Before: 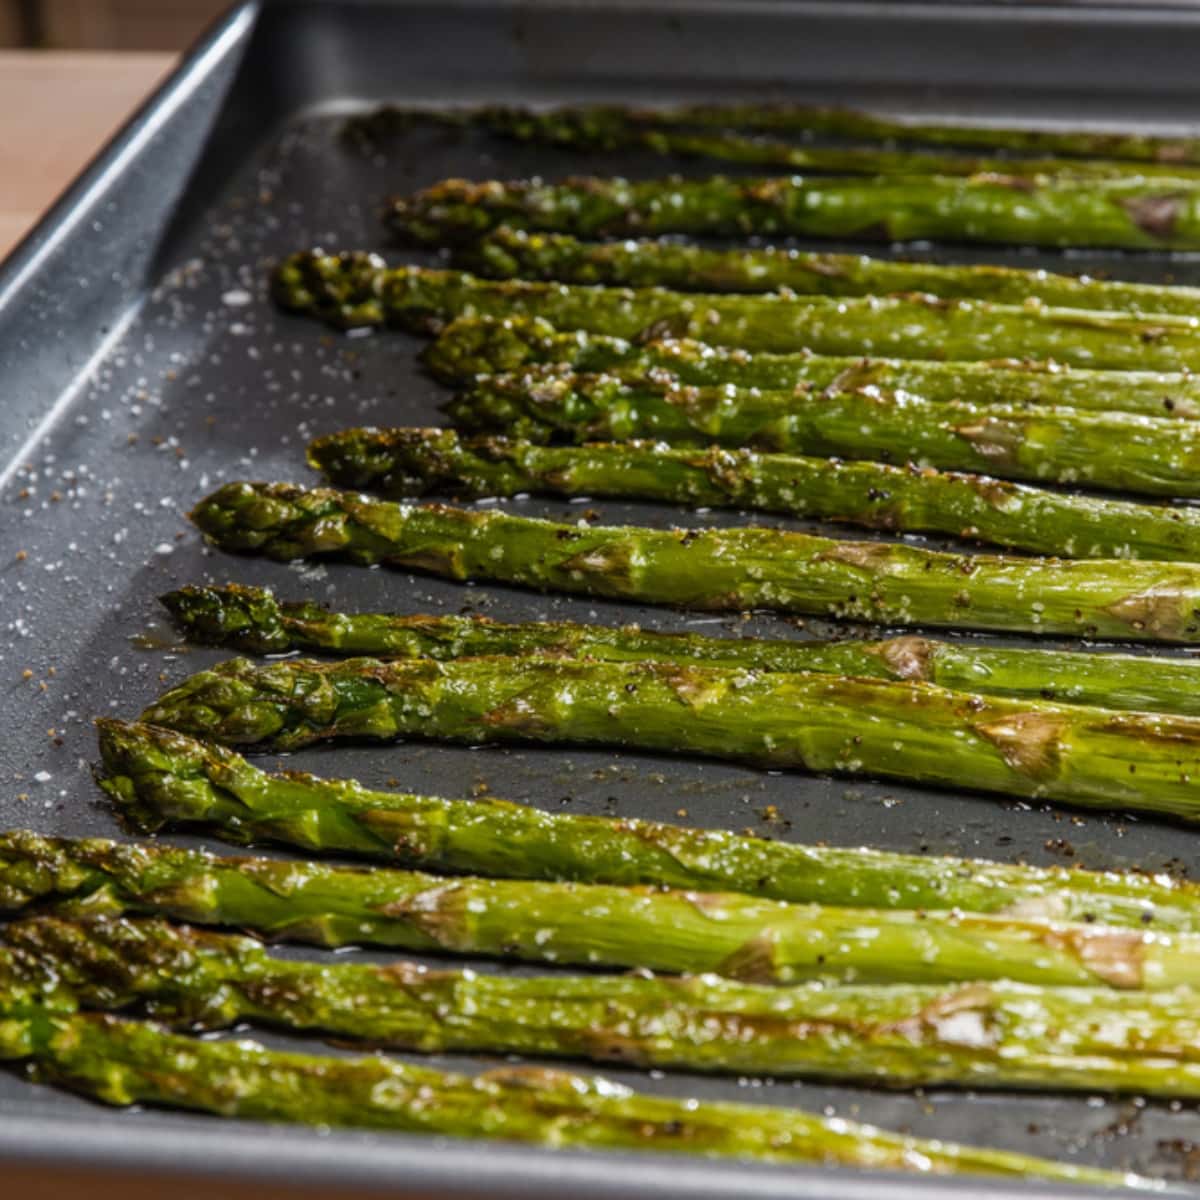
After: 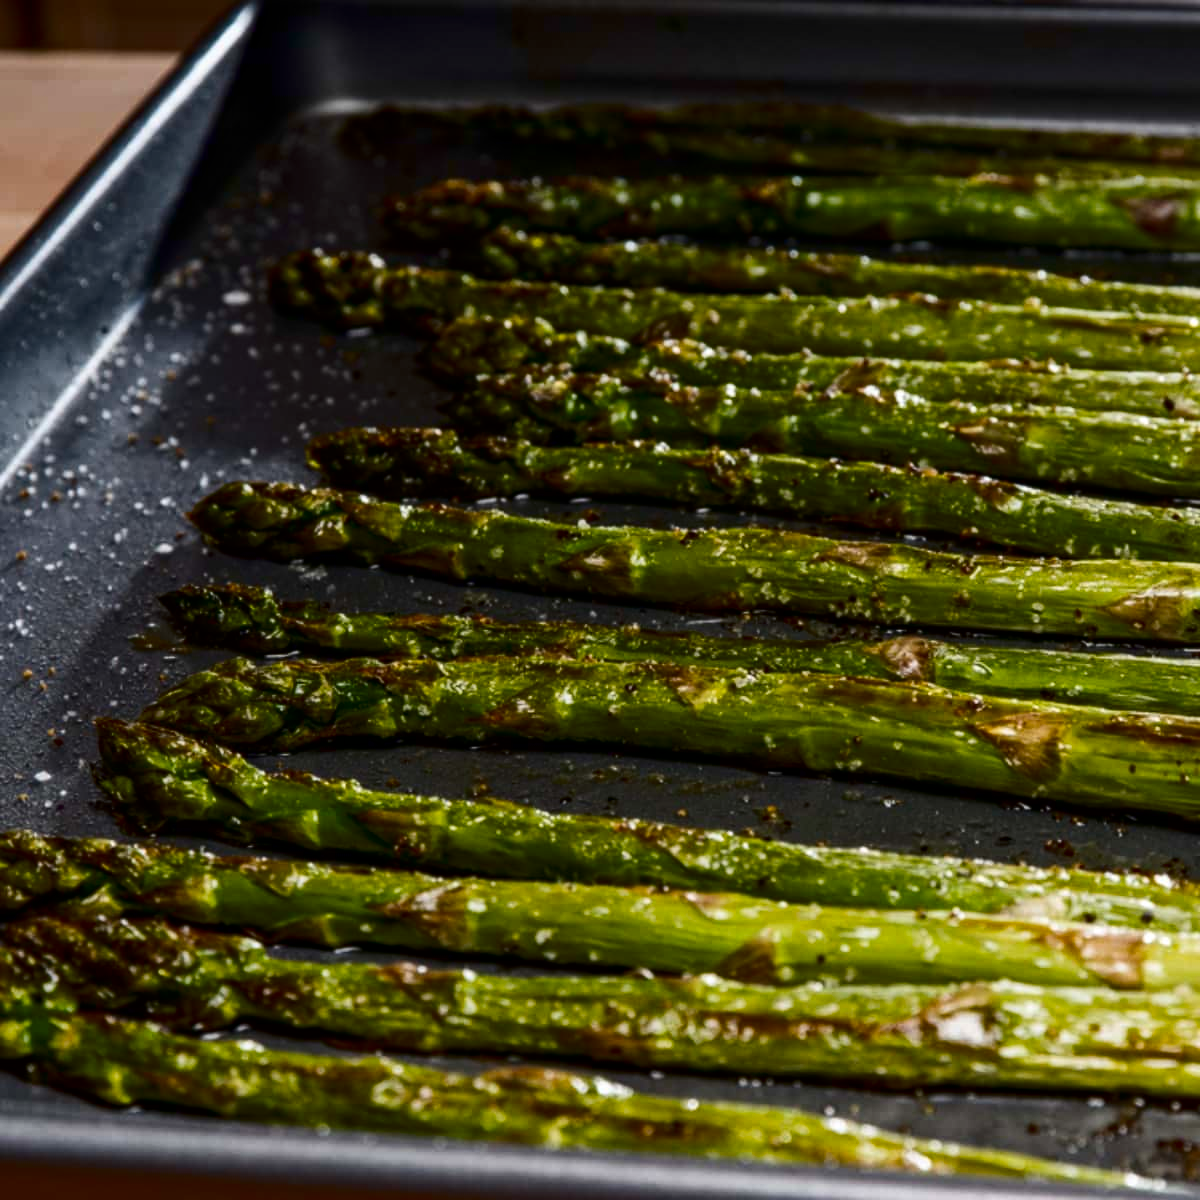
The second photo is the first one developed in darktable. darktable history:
haze removal: compatibility mode true, adaptive false
contrast brightness saturation: contrast 0.188, brightness -0.231, saturation 0.111
